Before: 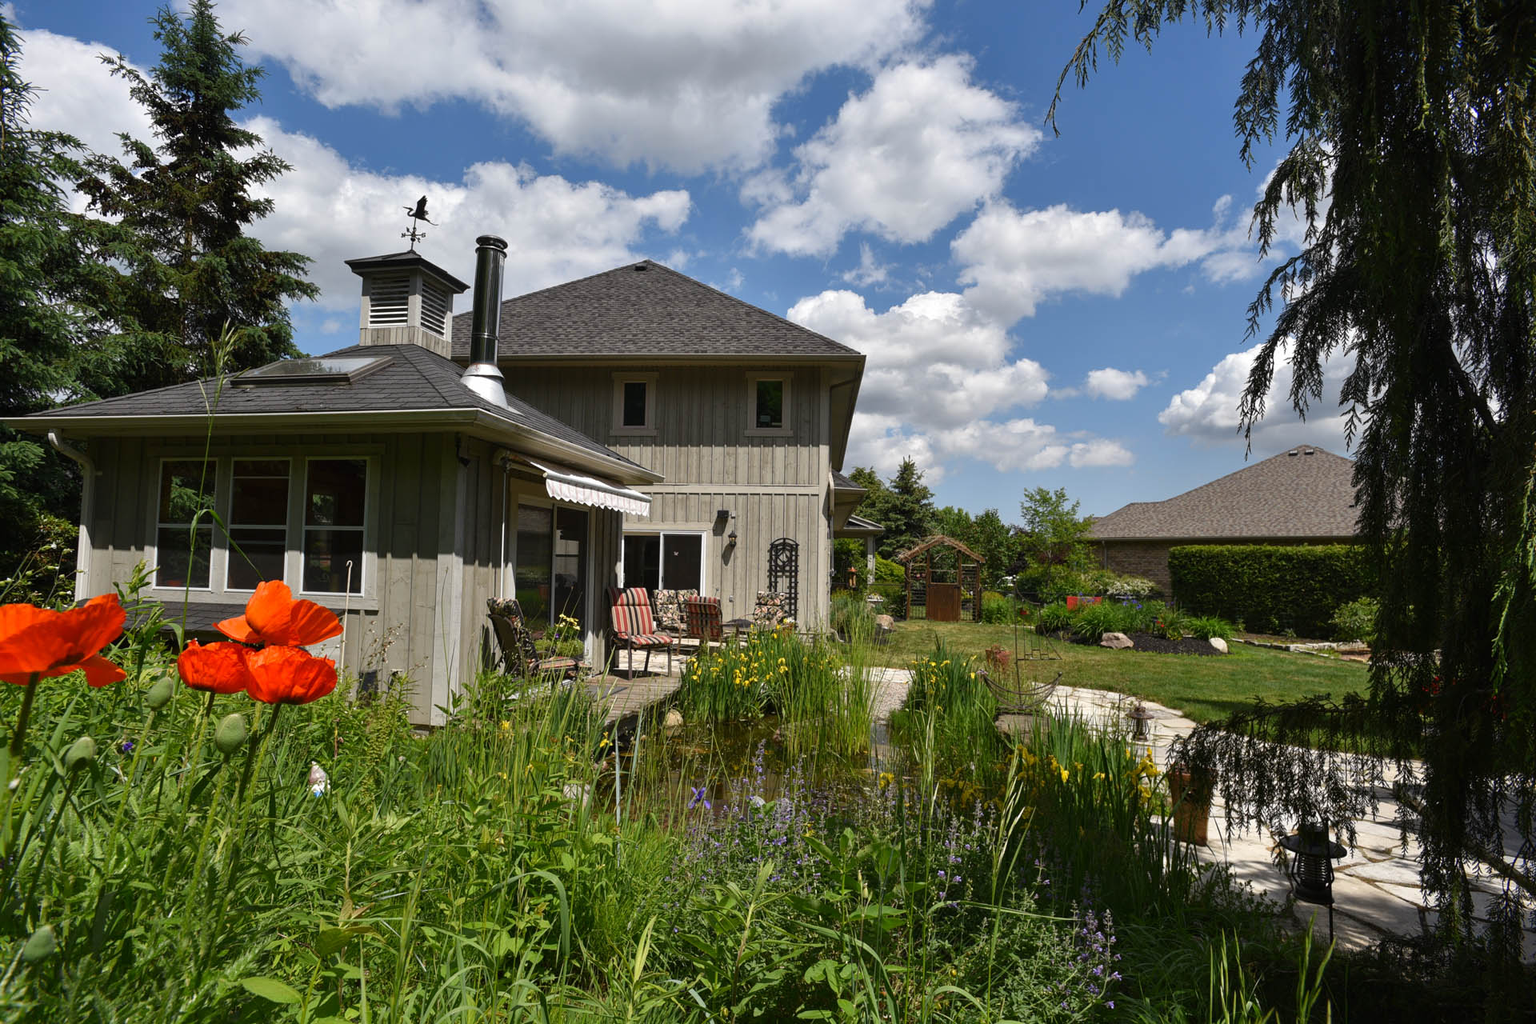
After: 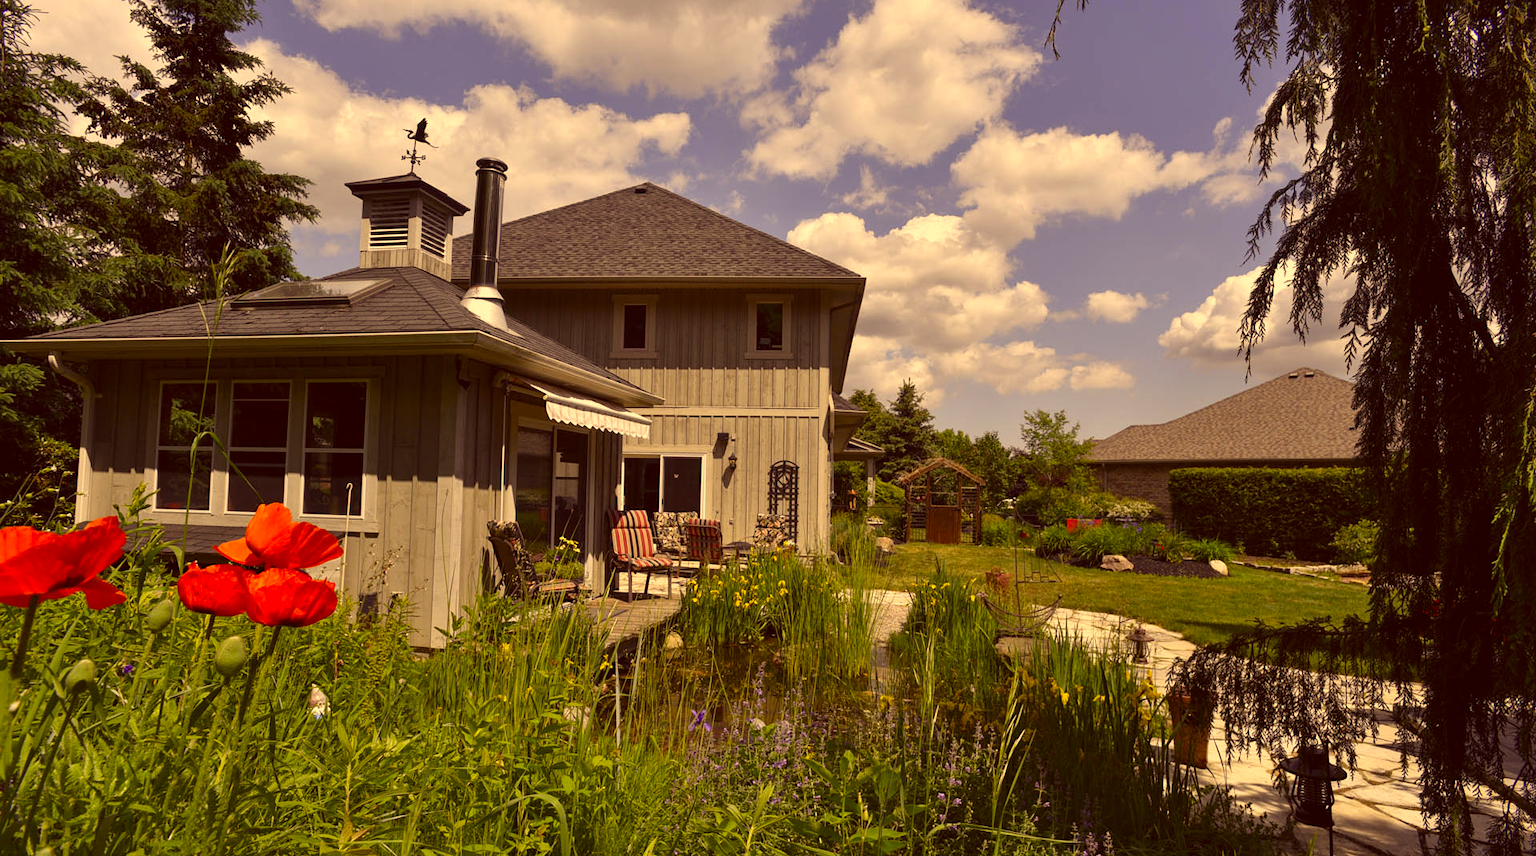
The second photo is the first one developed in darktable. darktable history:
crop: top 7.625%, bottom 8.027%
color correction: highlights a* 10.12, highlights b* 39.04, shadows a* 14.62, shadows b* 3.37
